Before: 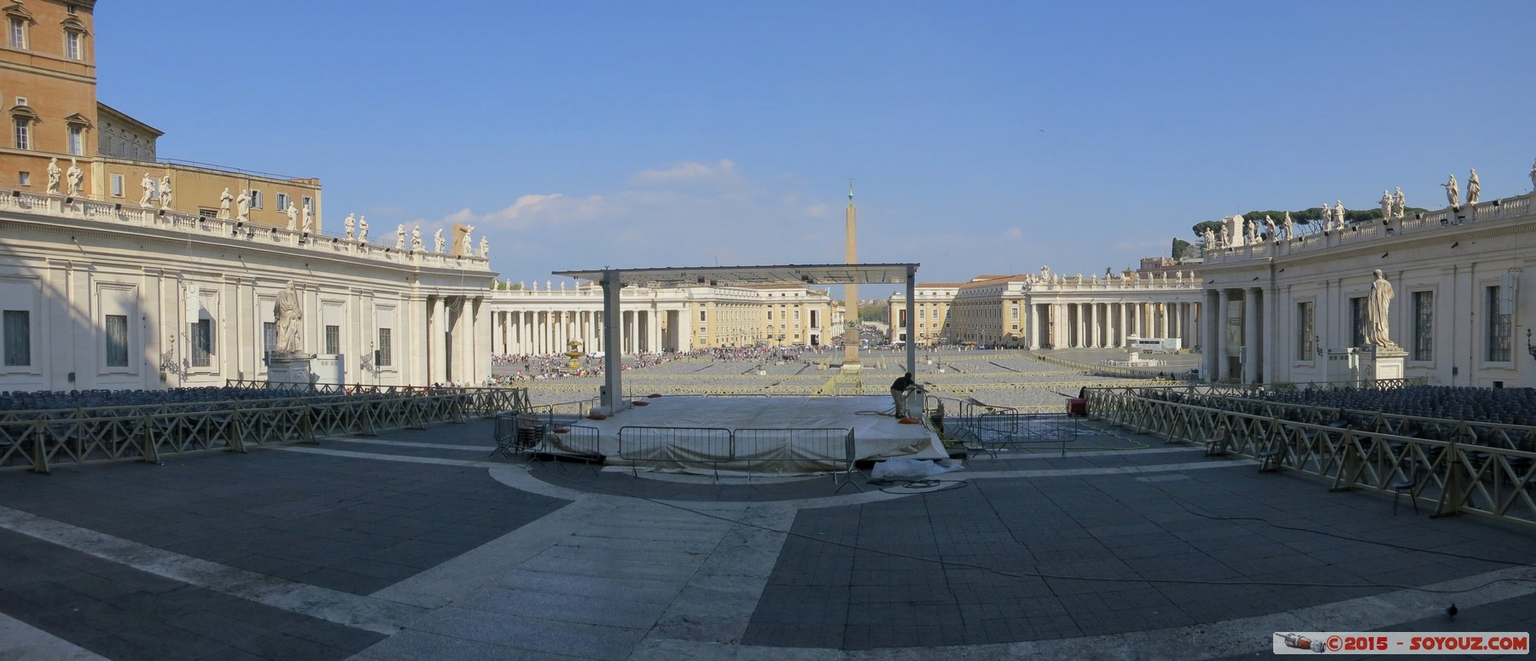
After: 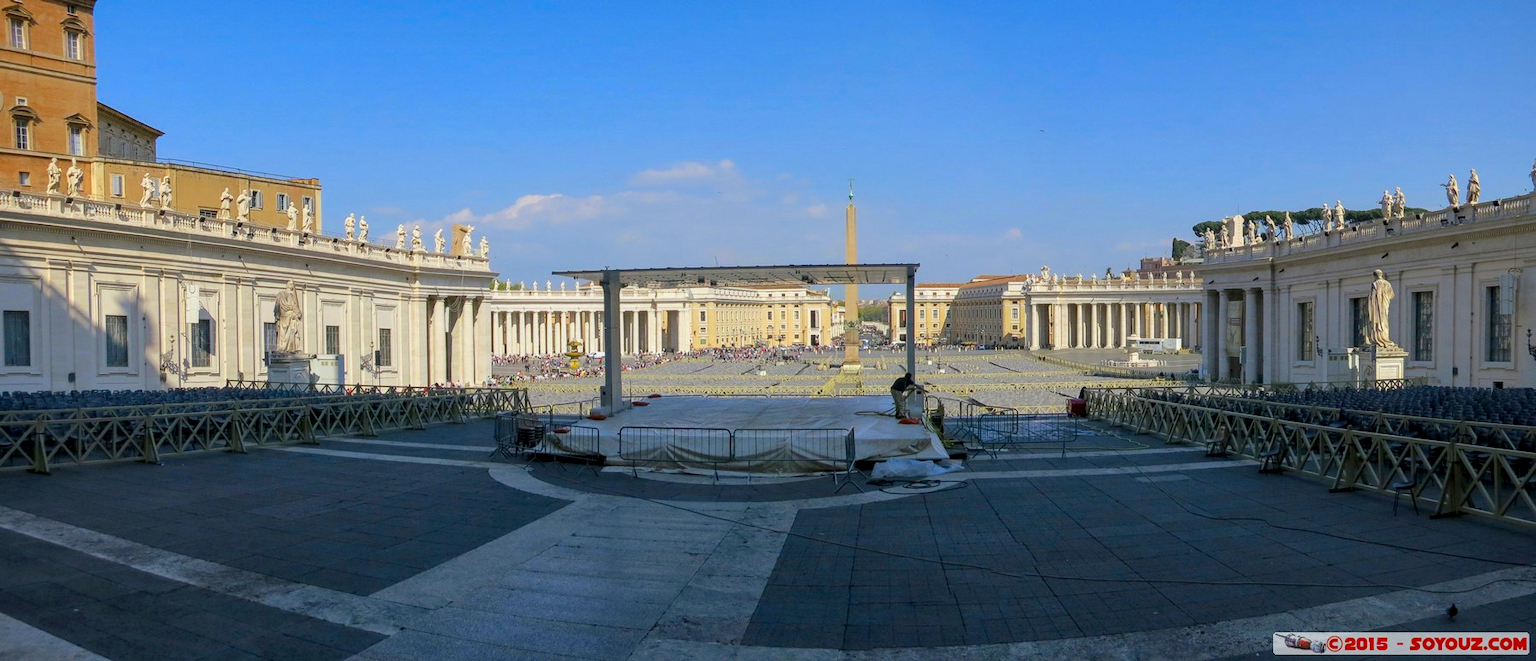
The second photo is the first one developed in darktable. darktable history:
local contrast: detail 130%
contrast brightness saturation: saturation 0.49
